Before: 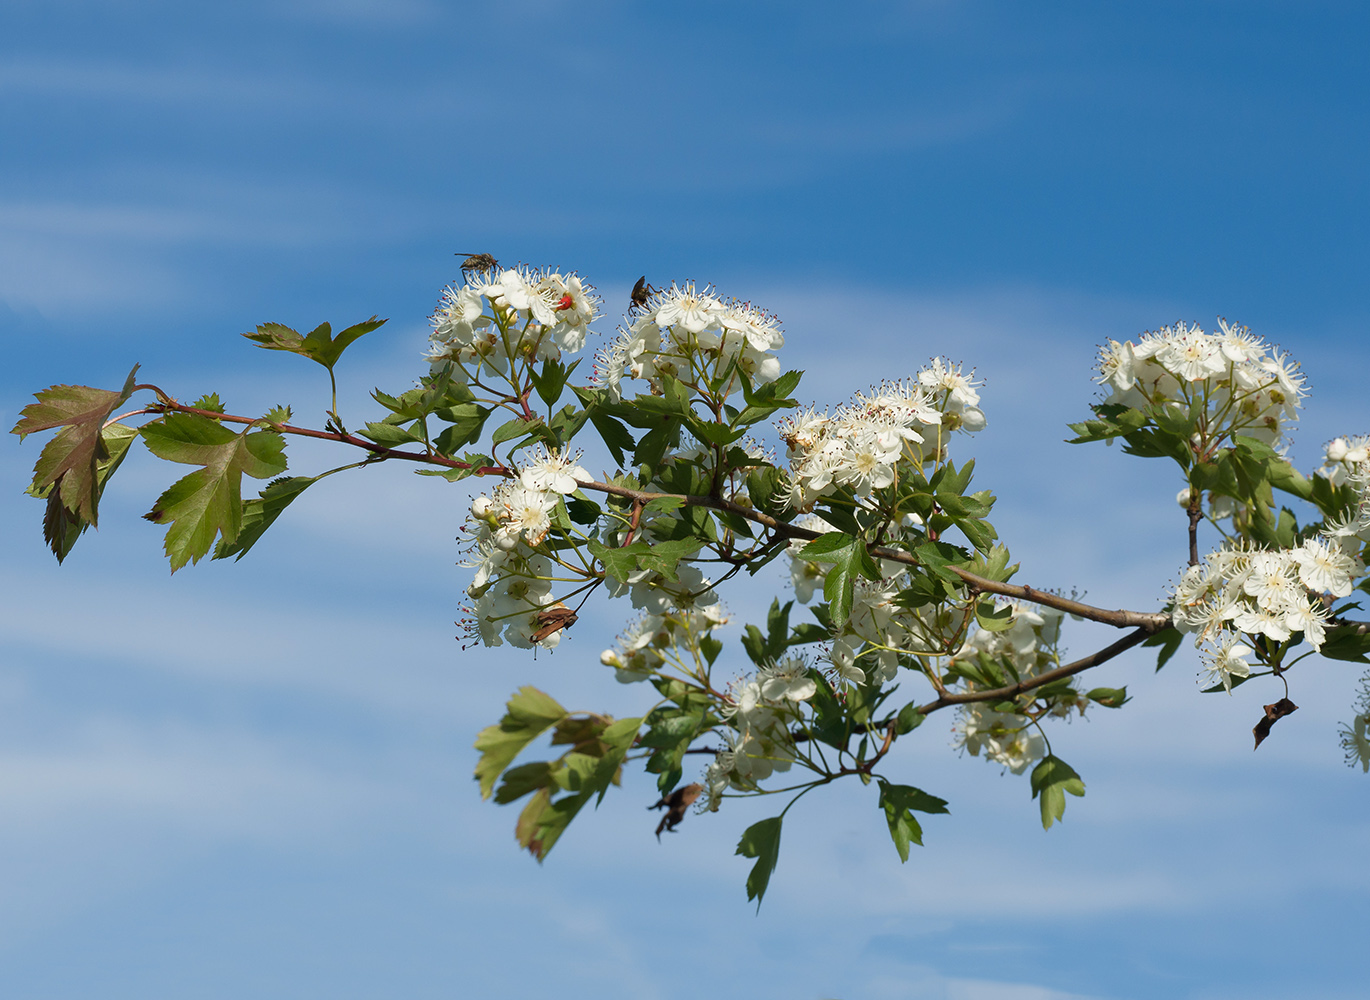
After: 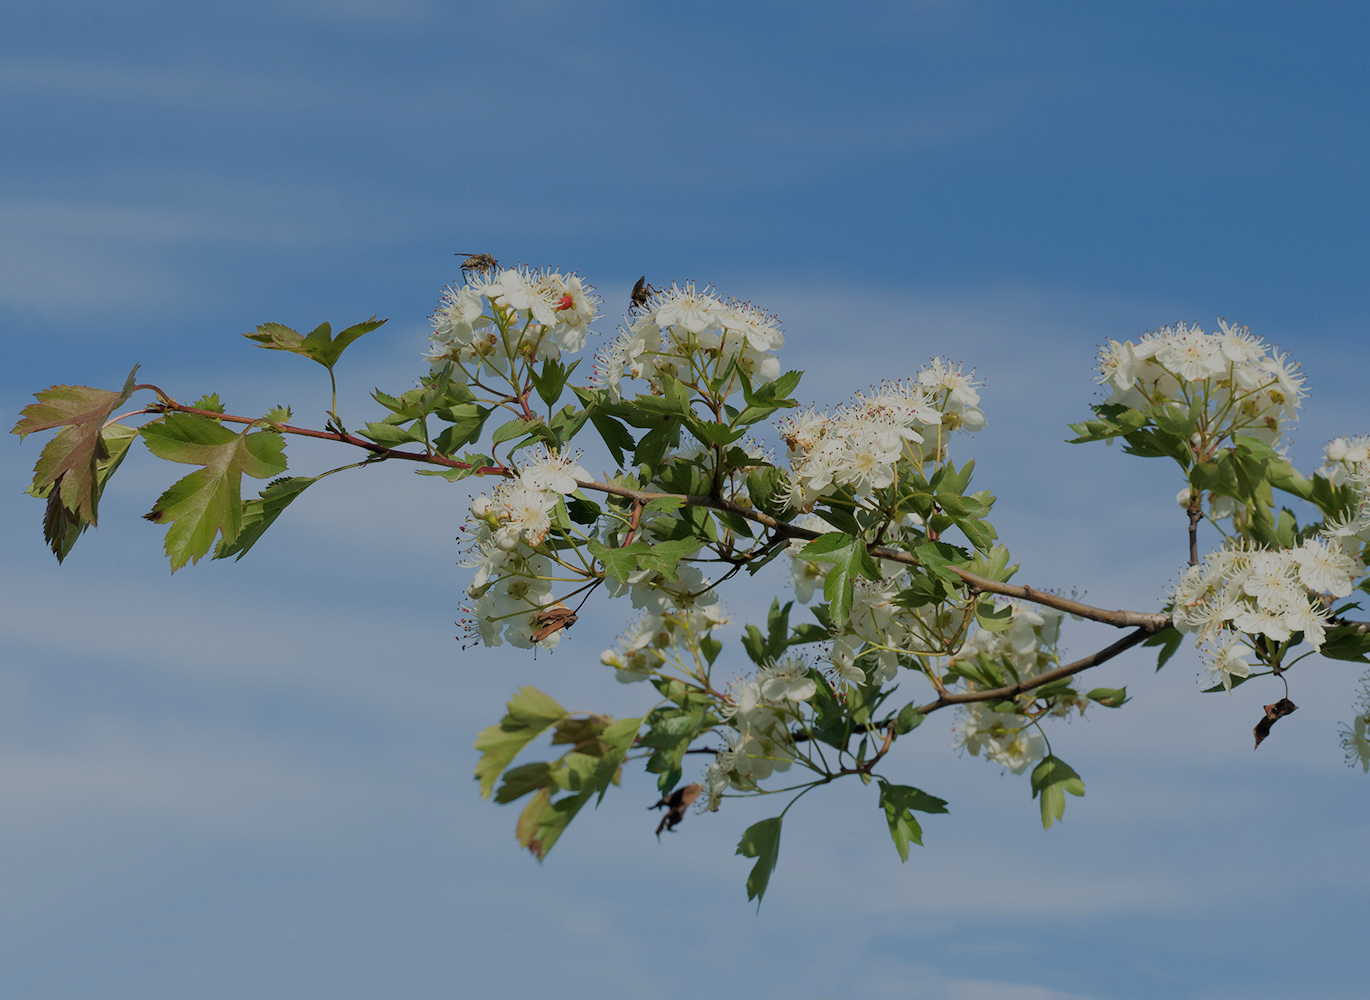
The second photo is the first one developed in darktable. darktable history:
filmic rgb: black relative exposure -7.97 EV, white relative exposure 8.04 EV, hardness 2.49, latitude 9.81%, contrast 0.714, highlights saturation mix 9.4%, shadows ↔ highlights balance 2.23%
